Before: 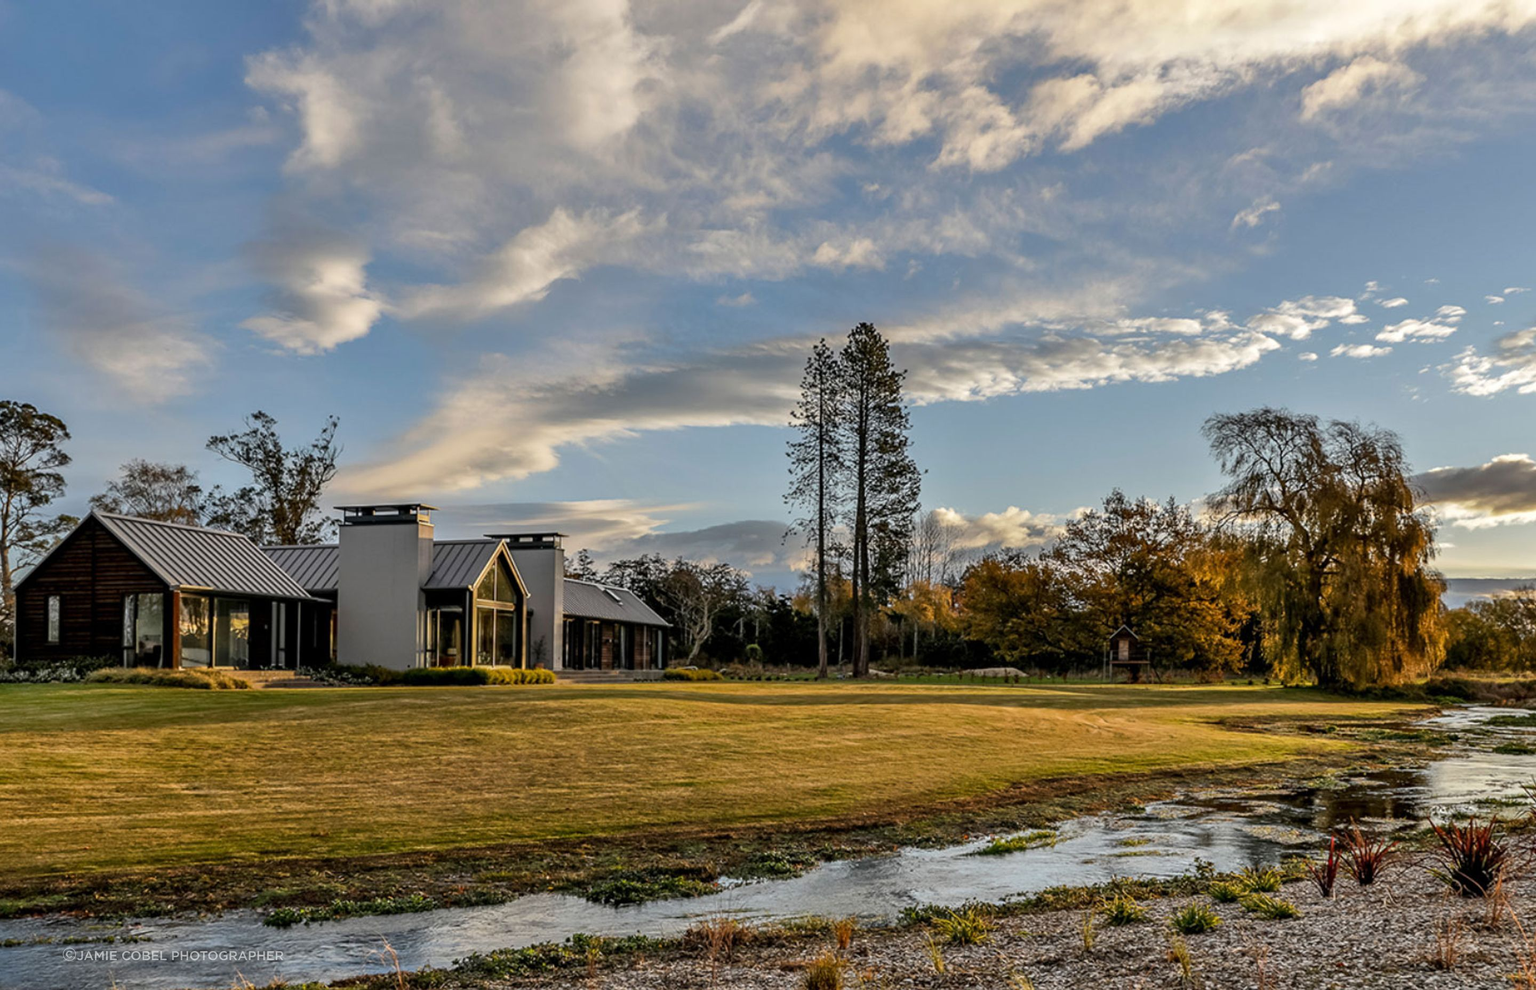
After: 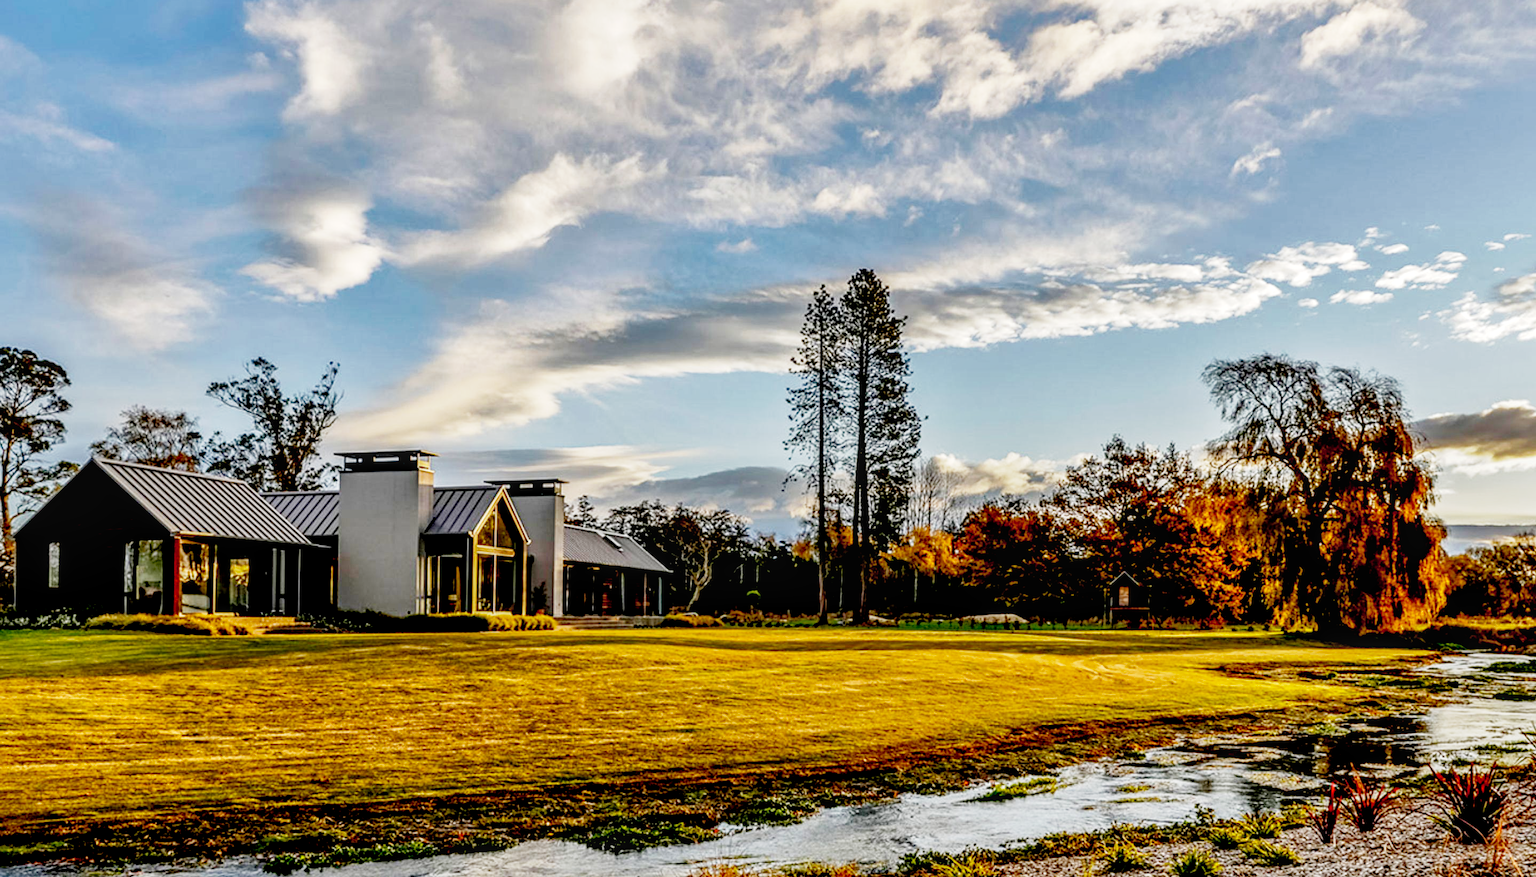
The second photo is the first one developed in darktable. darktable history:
base curve: curves: ch0 [(0, 0) (0, 0.001) (0.001, 0.001) (0.004, 0.002) (0.007, 0.004) (0.015, 0.013) (0.033, 0.045) (0.052, 0.096) (0.075, 0.17) (0.099, 0.241) (0.163, 0.42) (0.219, 0.55) (0.259, 0.616) (0.327, 0.722) (0.365, 0.765) (0.522, 0.873) (0.547, 0.881) (0.689, 0.919) (0.826, 0.952) (1, 1)], preserve colors none
shadows and highlights: on, module defaults
local contrast: on, module defaults
exposure: black level correction 0.028, exposure -0.075 EV, compensate highlight preservation false
crop and rotate: top 5.473%, bottom 5.878%
